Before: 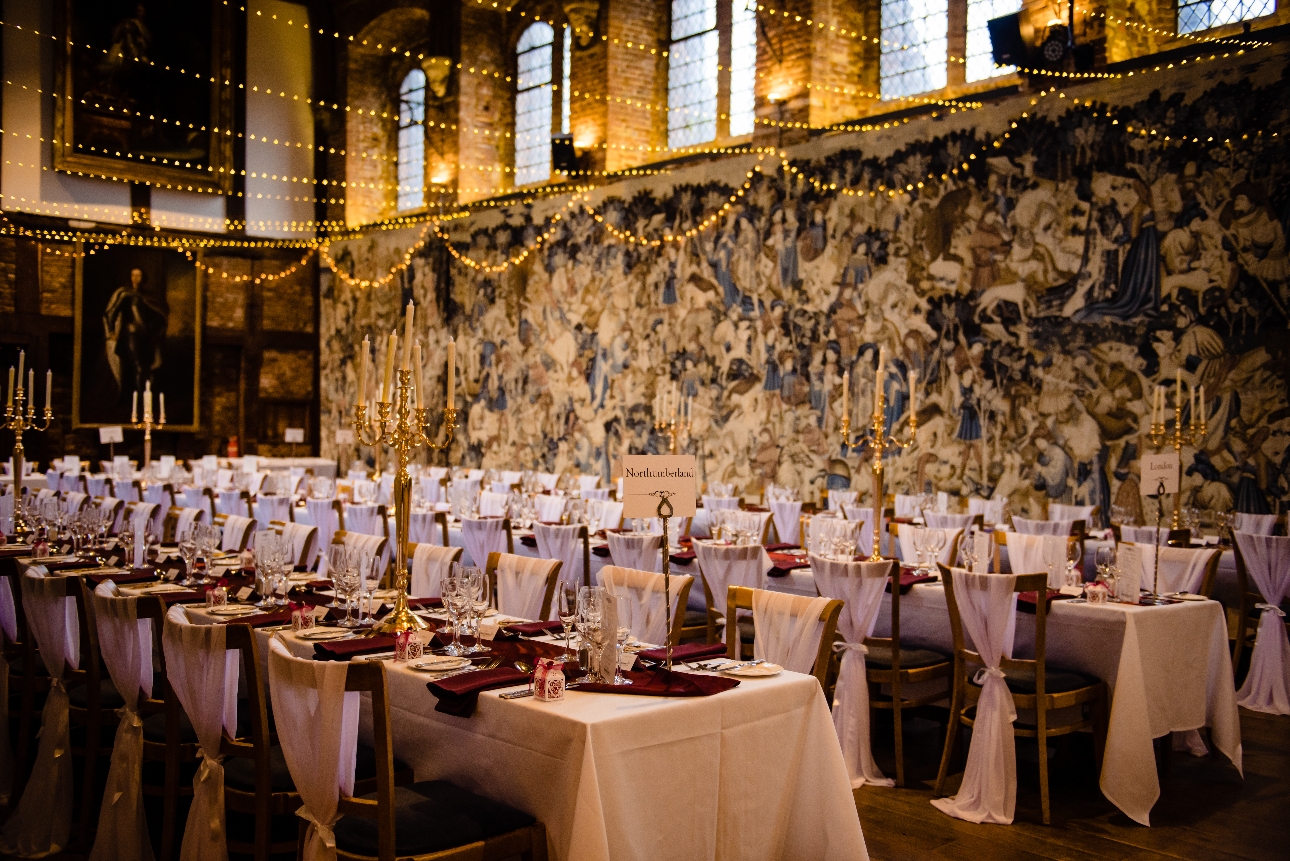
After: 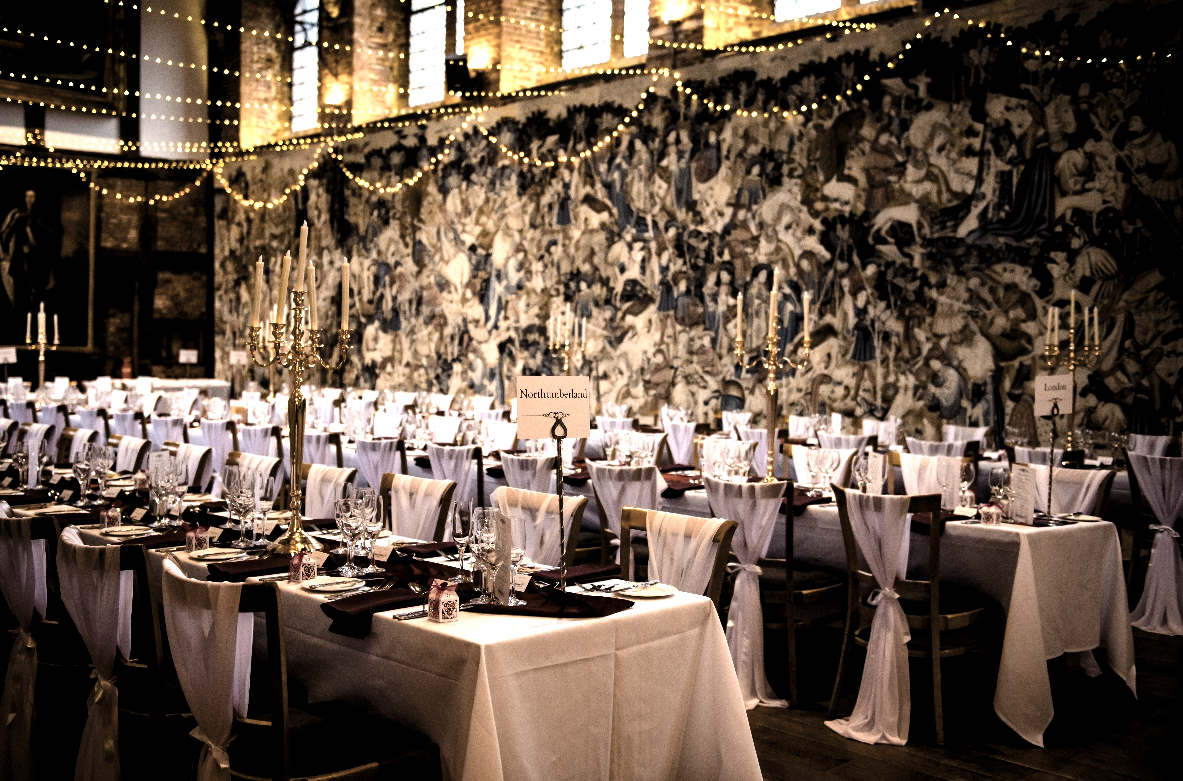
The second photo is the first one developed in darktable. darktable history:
contrast brightness saturation: contrast 0.1, saturation -0.36
levels: levels [0.044, 0.475, 0.791]
crop and rotate: left 8.262%, top 9.226%
